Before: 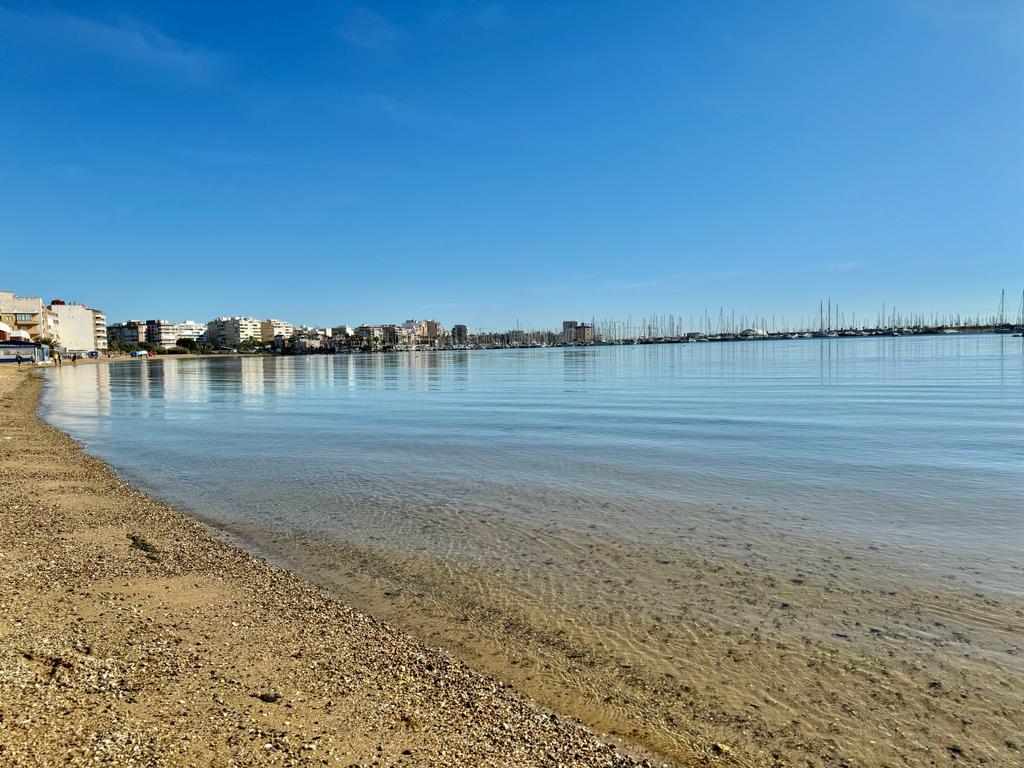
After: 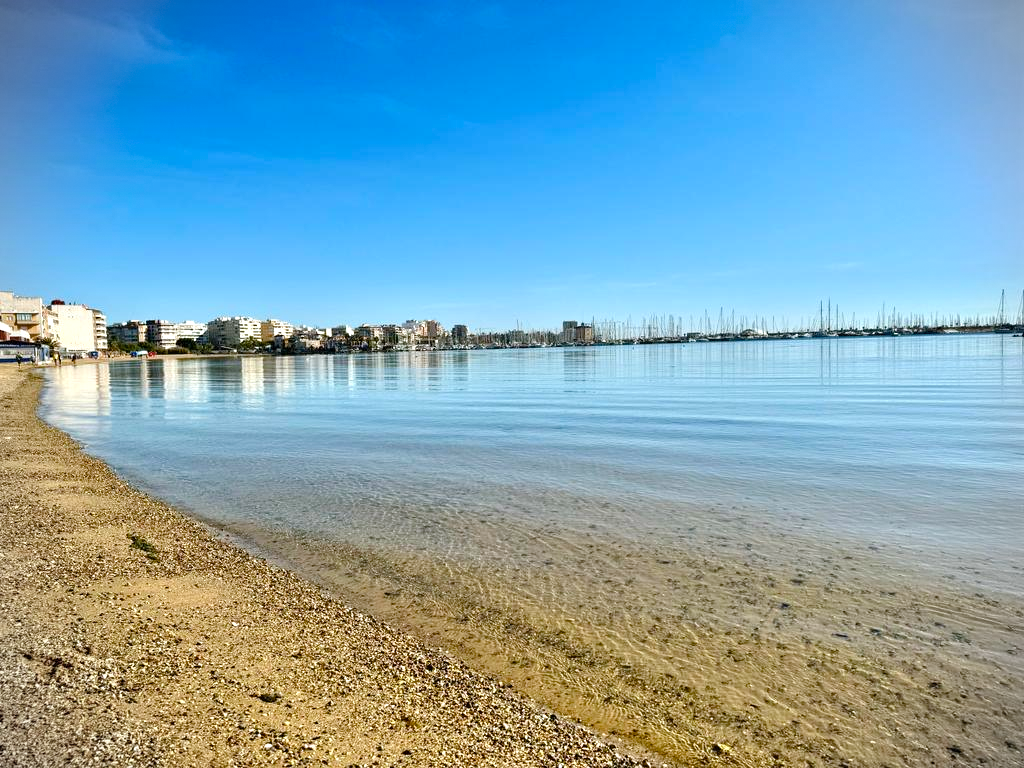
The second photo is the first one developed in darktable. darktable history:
color balance rgb: shadows lift › chroma 3.531%, shadows lift › hue 90.94°, perceptual saturation grading › global saturation 20.796%, perceptual saturation grading › highlights -19.798%, perceptual saturation grading › shadows 29.974%
vignetting: fall-off radius 61.09%, saturation -0.651, dithering 8-bit output
exposure: exposure 0.51 EV, compensate highlight preservation false
